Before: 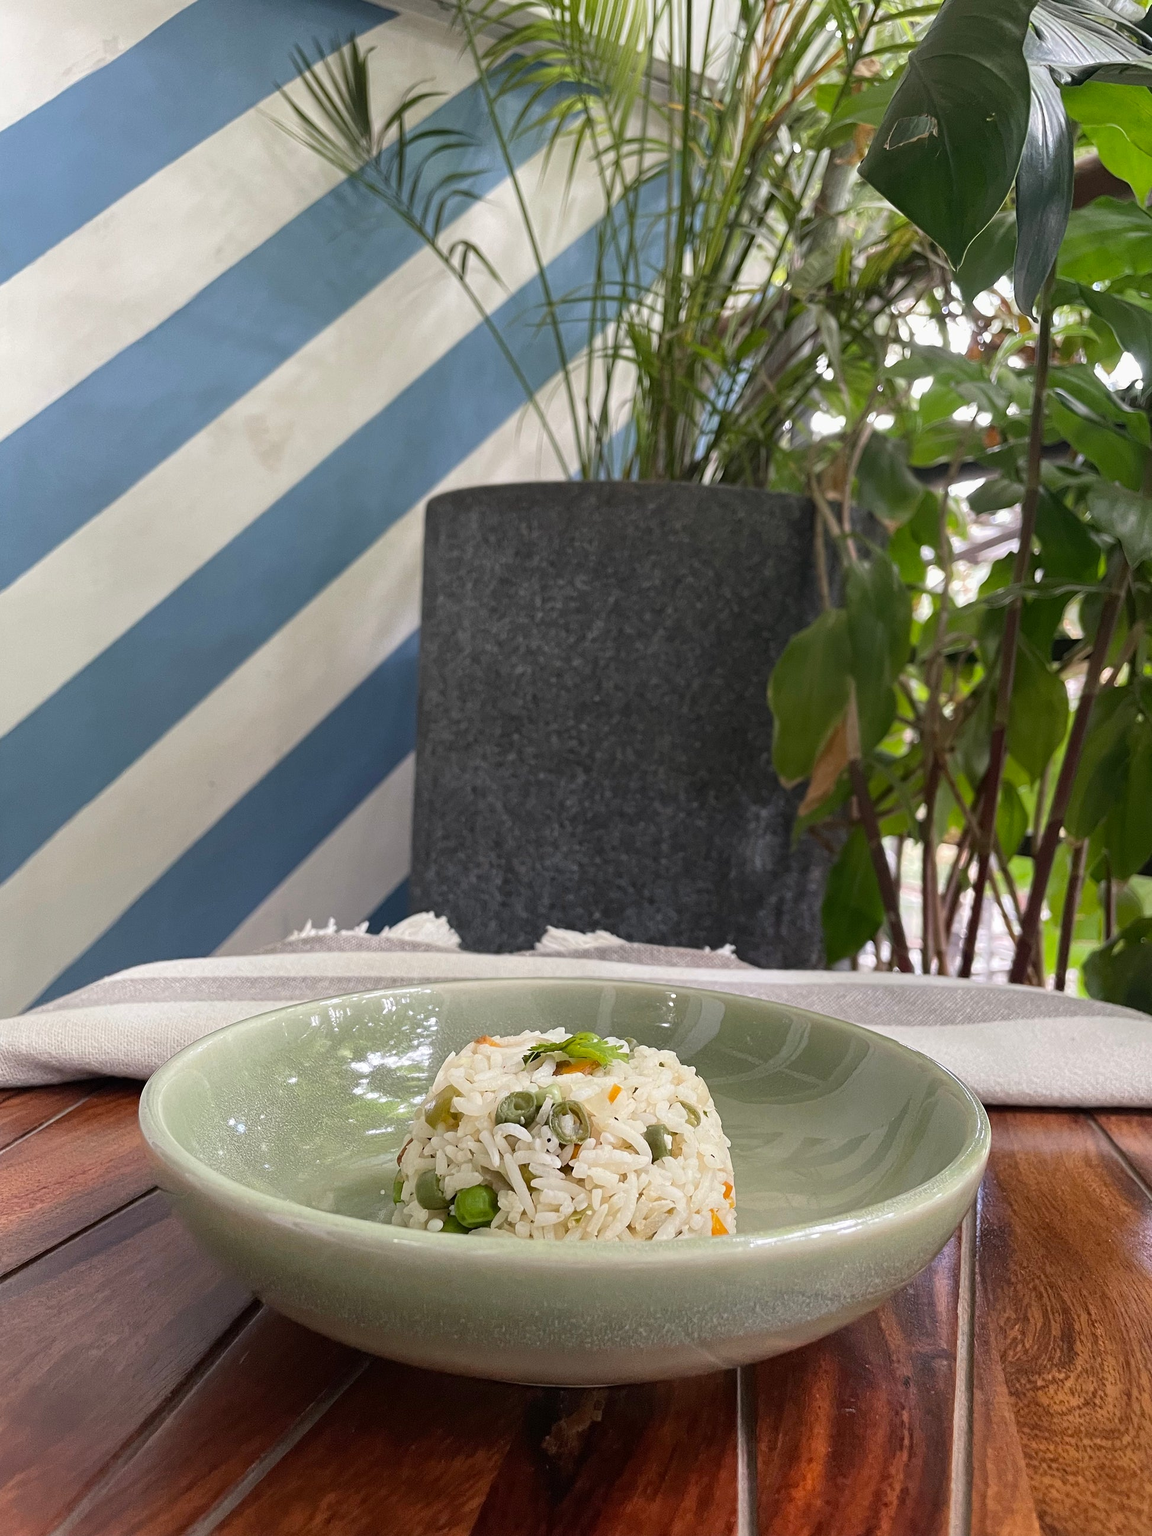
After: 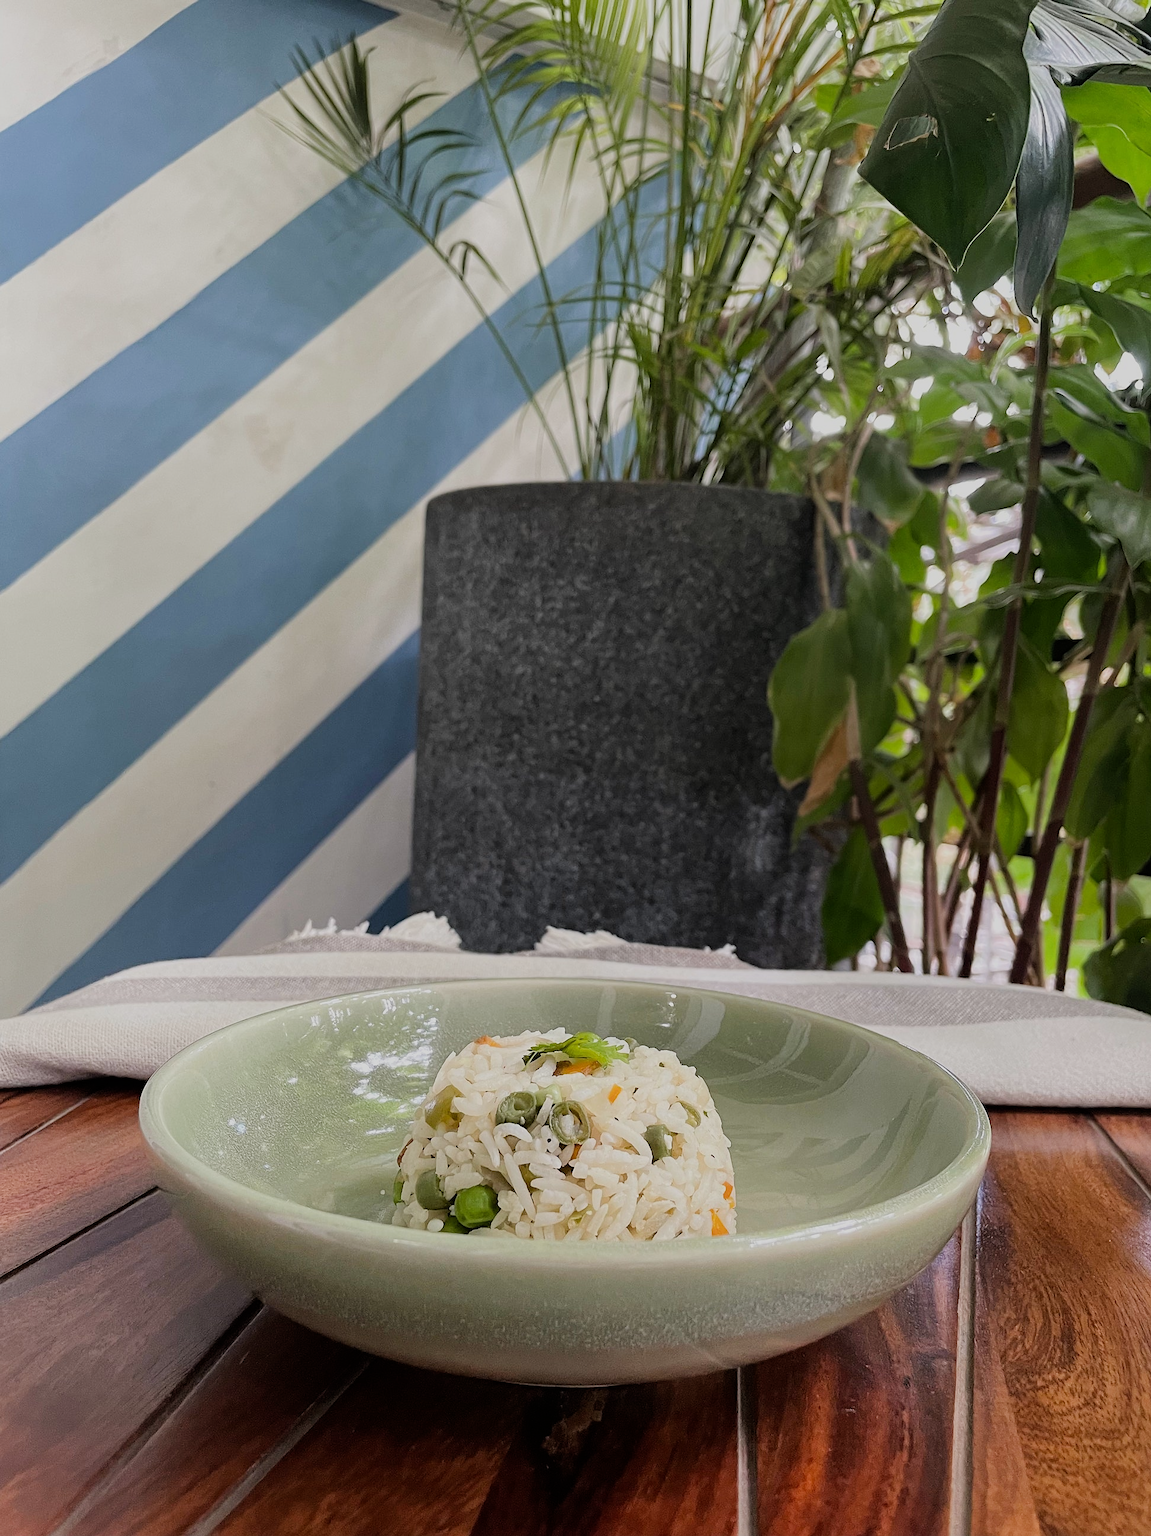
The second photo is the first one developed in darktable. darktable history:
sharpen: radius 1, threshold 1
filmic rgb: black relative exposure -7.65 EV, white relative exposure 4.56 EV, hardness 3.61
